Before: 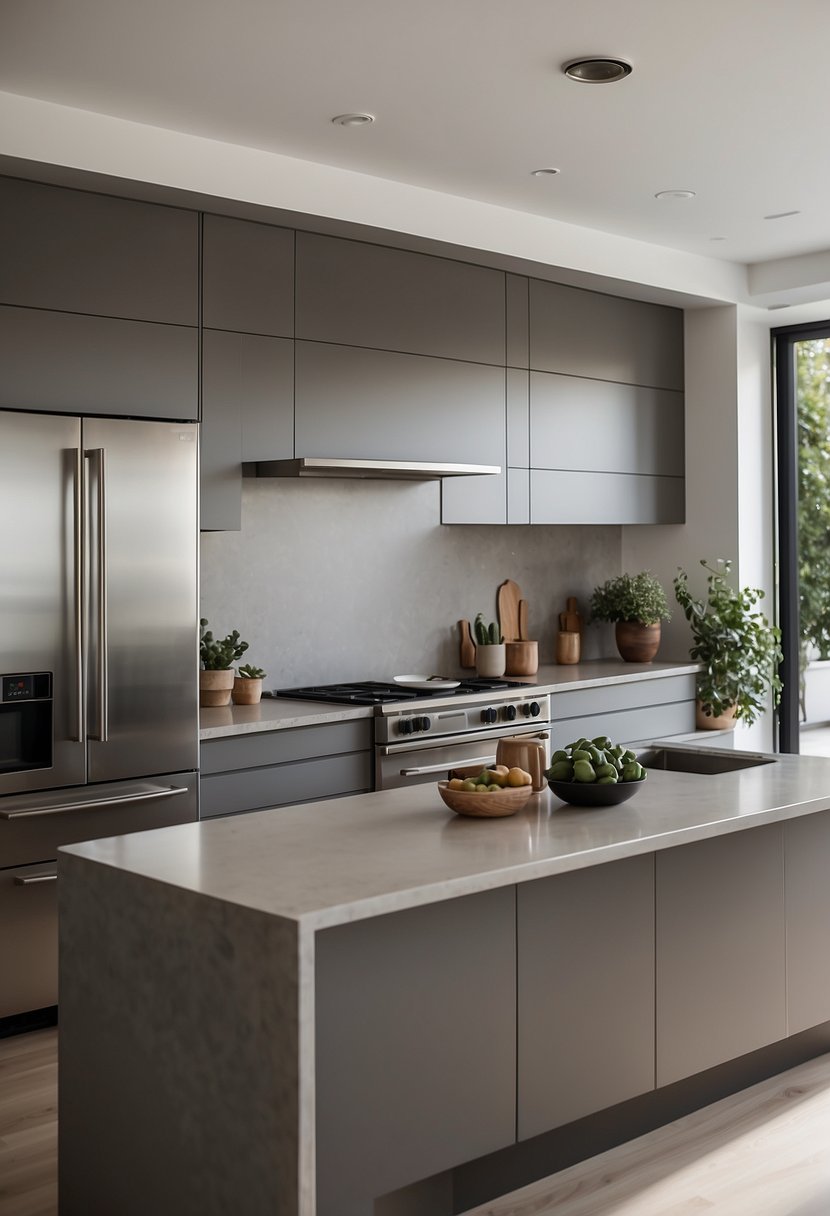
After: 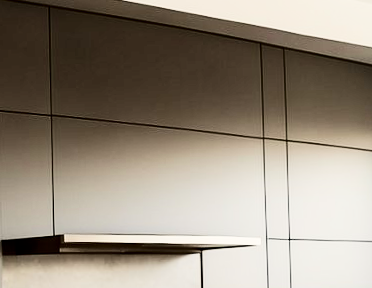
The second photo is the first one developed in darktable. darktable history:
rotate and perspective: rotation -1.42°, crop left 0.016, crop right 0.984, crop top 0.035, crop bottom 0.965
contrast brightness saturation: contrast 0.24, brightness -0.24, saturation 0.14
filmic rgb: black relative exposure -5 EV, hardness 2.88, contrast 1.4, highlights saturation mix -20%
exposure: black level correction 0.001, exposure 1.05 EV, compensate exposure bias true, compensate highlight preservation false
shadows and highlights: shadows 20.91, highlights -35.45, soften with gaussian
white balance: red 0.986, blue 1.01
color calibration: x 0.329, y 0.345, temperature 5633 K
crop: left 28.64%, top 16.832%, right 26.637%, bottom 58.055%
